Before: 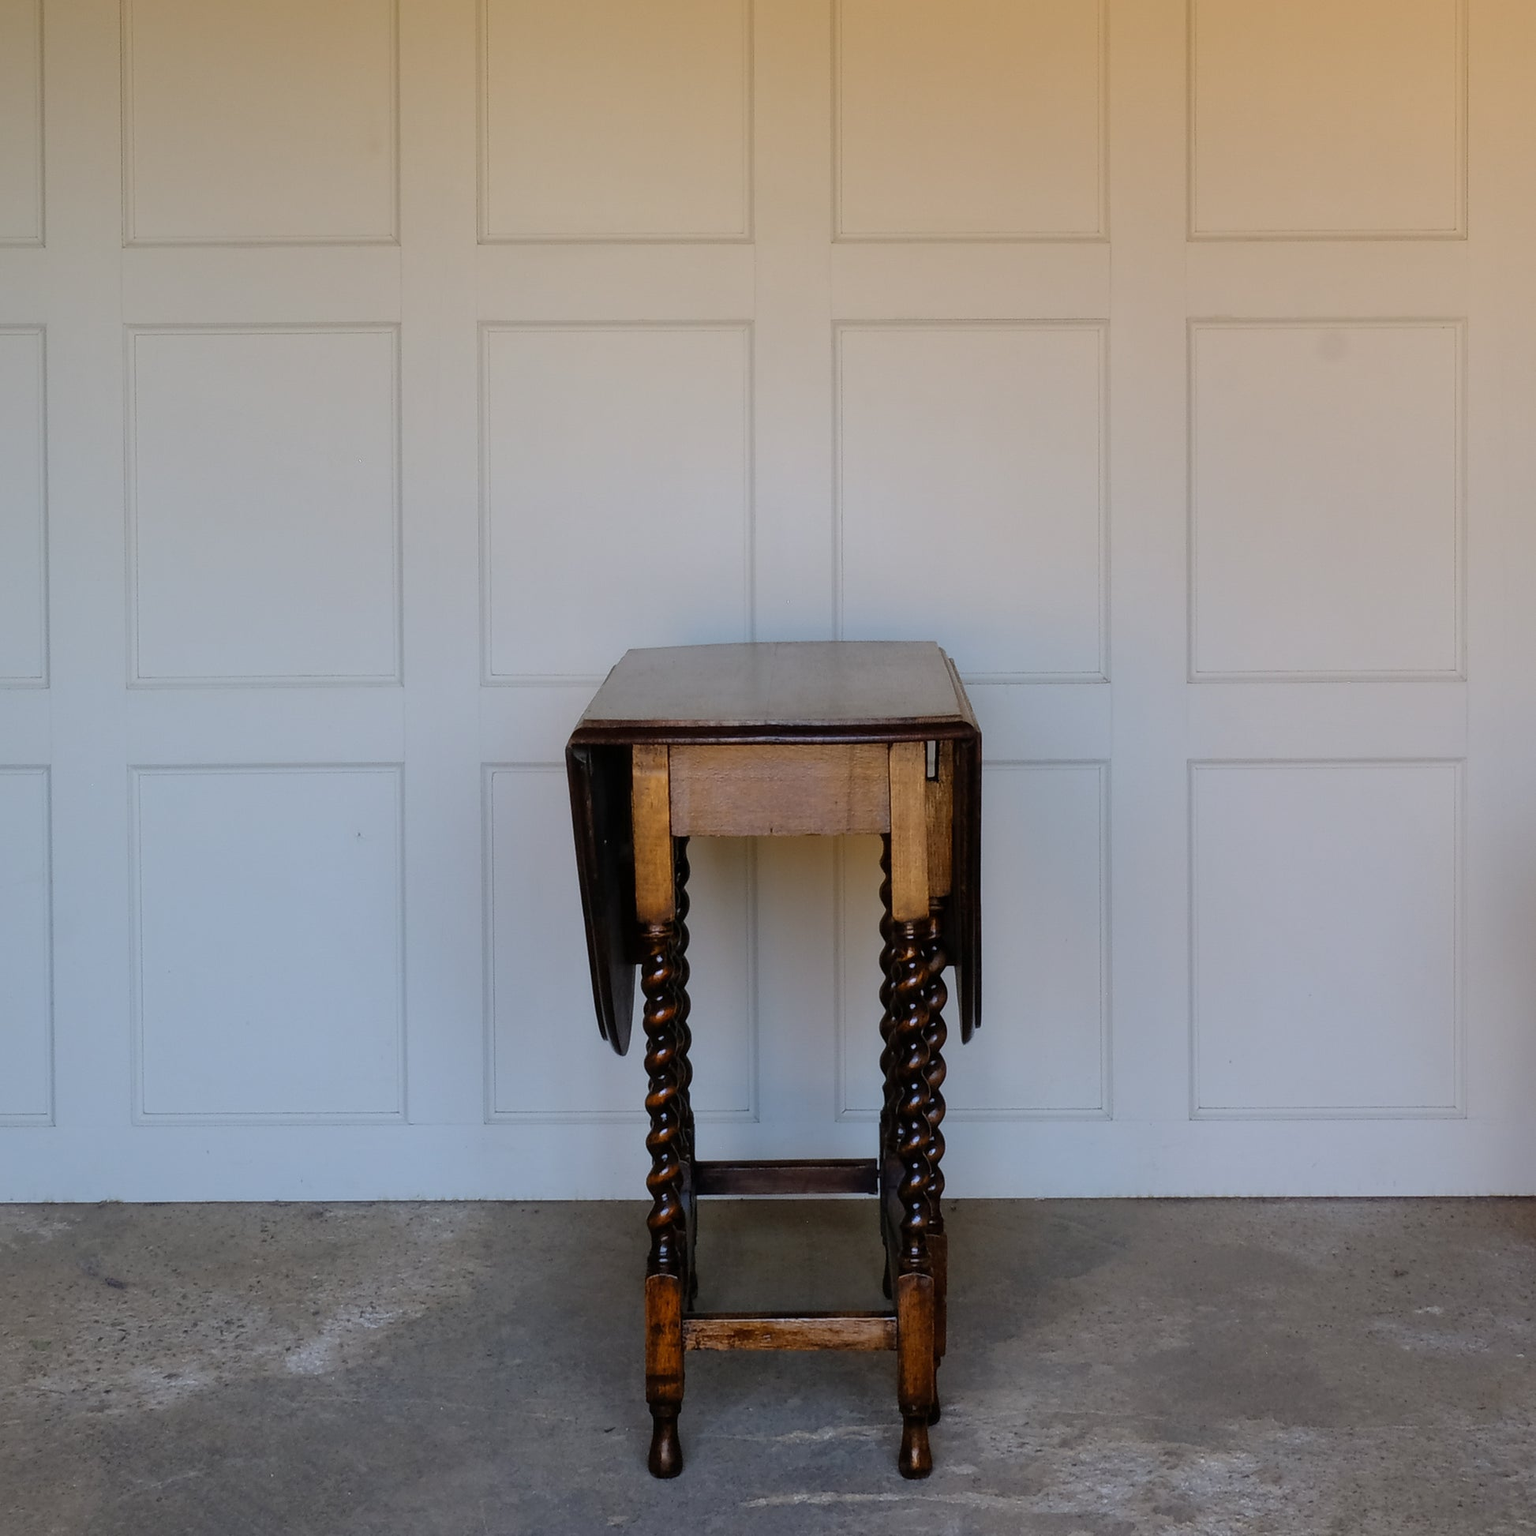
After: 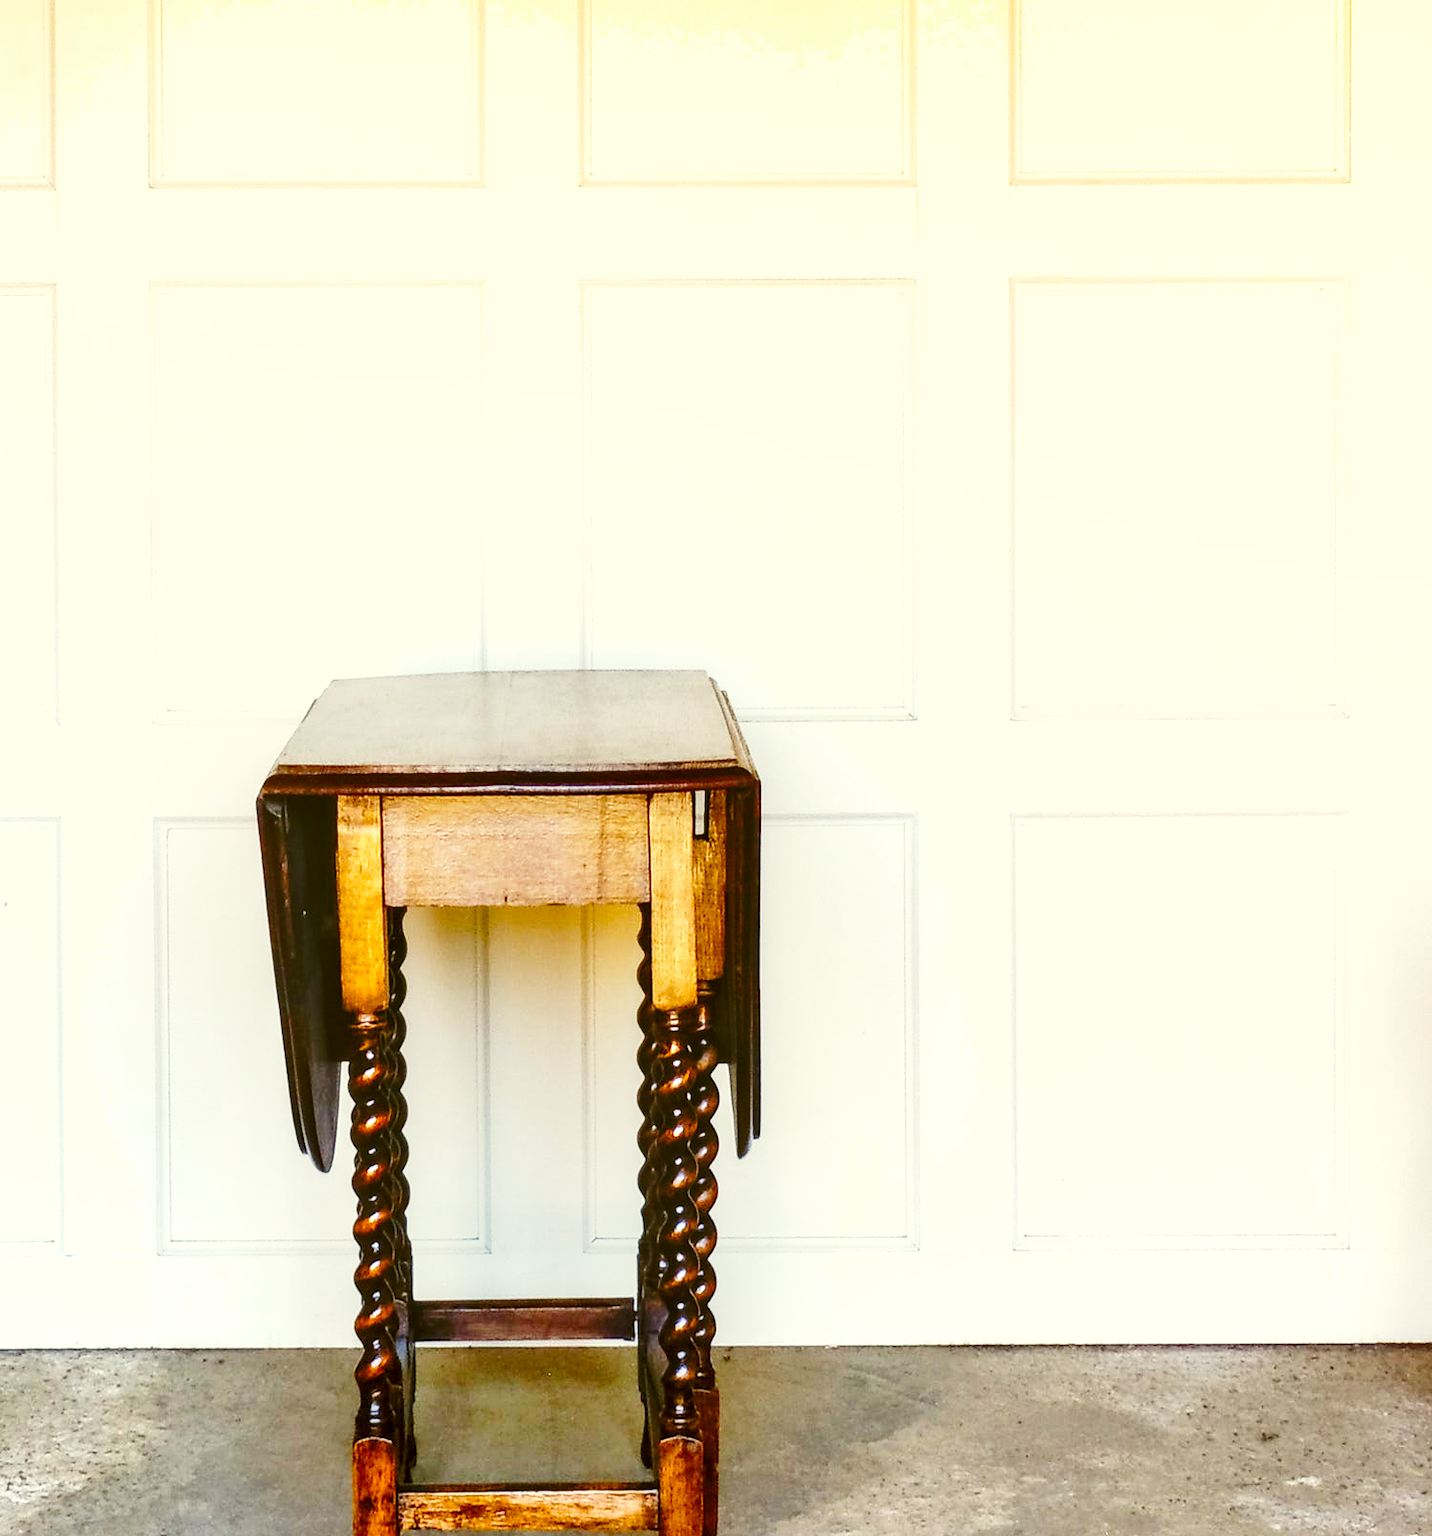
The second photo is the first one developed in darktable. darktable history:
color balance rgb: shadows lift › hue 87.75°, linear chroma grading › global chroma 6.528%, perceptual saturation grading › global saturation 20%, perceptual saturation grading › highlights -25.552%, perceptual saturation grading › shadows 50.23%
crop: left 23.076%, top 5.816%, bottom 11.726%
exposure: black level correction 0, exposure 1.475 EV, compensate exposure bias true, compensate highlight preservation false
local contrast: on, module defaults
color correction: highlights a* -1.76, highlights b* 10.3, shadows a* 0.217, shadows b* 18.86
shadows and highlights: soften with gaussian
base curve: curves: ch0 [(0, 0) (0.028, 0.03) (0.121, 0.232) (0.46, 0.748) (0.859, 0.968) (1, 1)], preserve colors none
